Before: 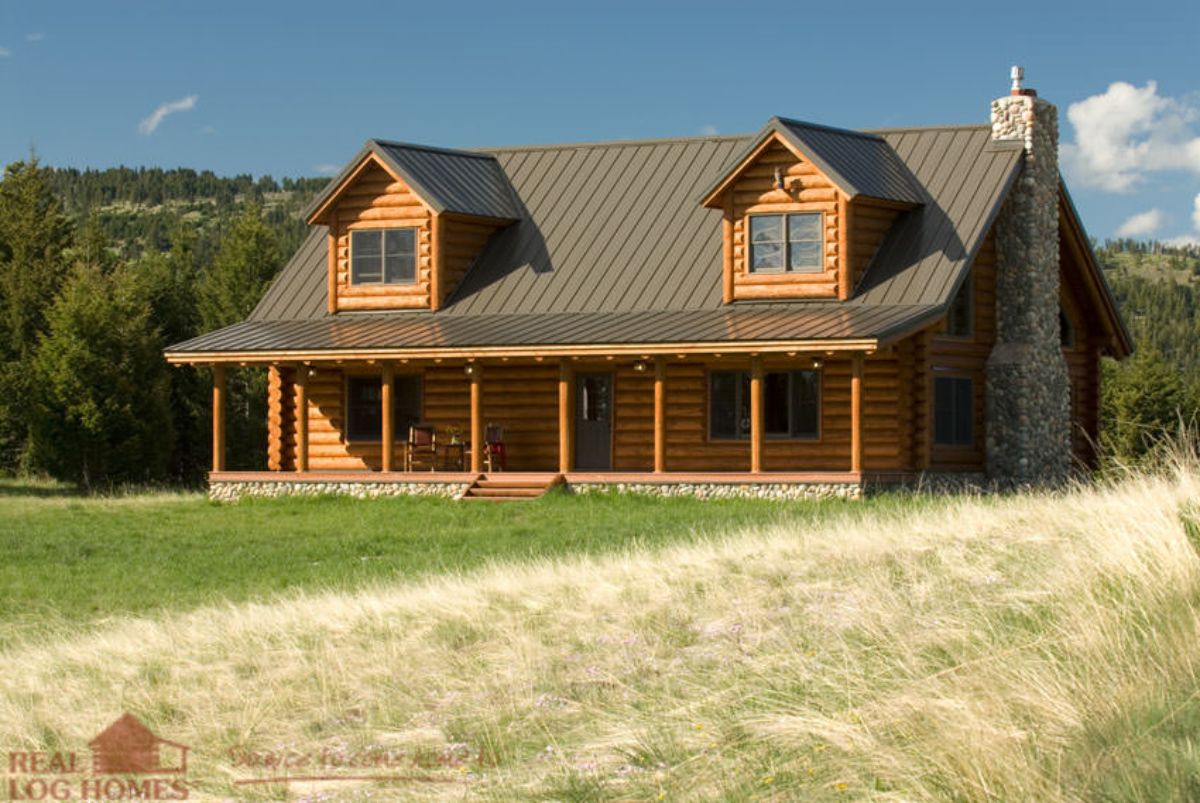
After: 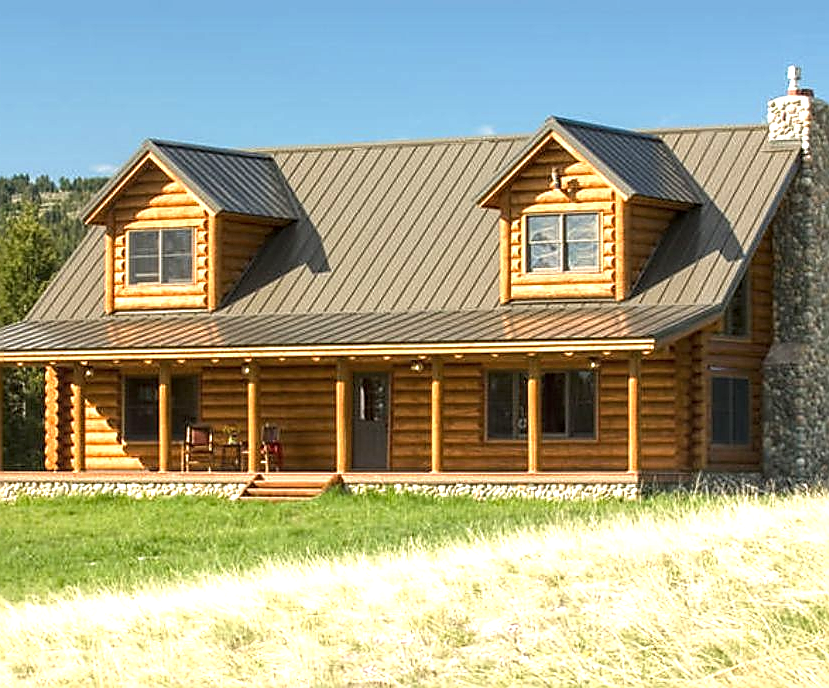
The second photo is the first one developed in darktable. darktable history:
sharpen: radius 1.377, amount 1.242, threshold 0.773
crop: left 18.635%, right 12.255%, bottom 14.308%
exposure: black level correction 0, exposure 0.894 EV, compensate highlight preservation false
local contrast: on, module defaults
